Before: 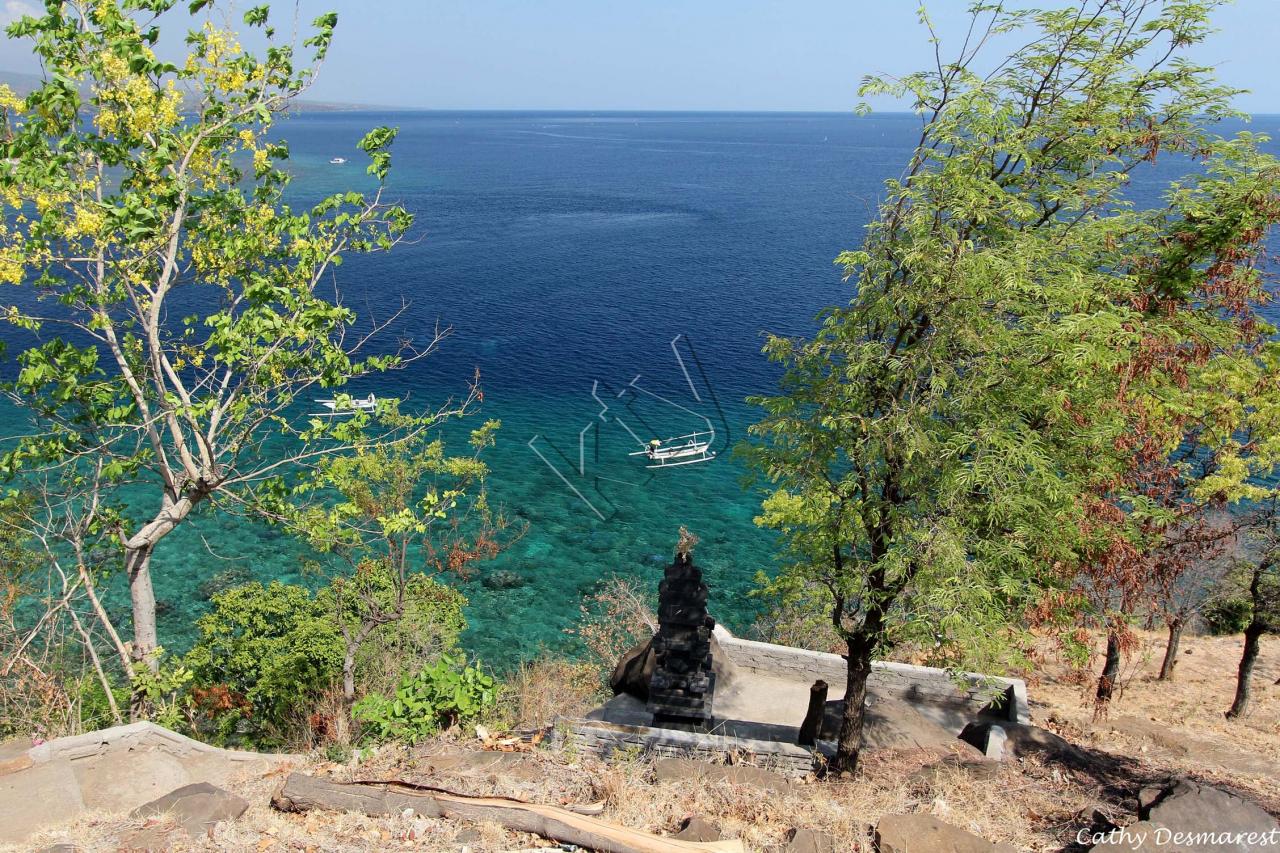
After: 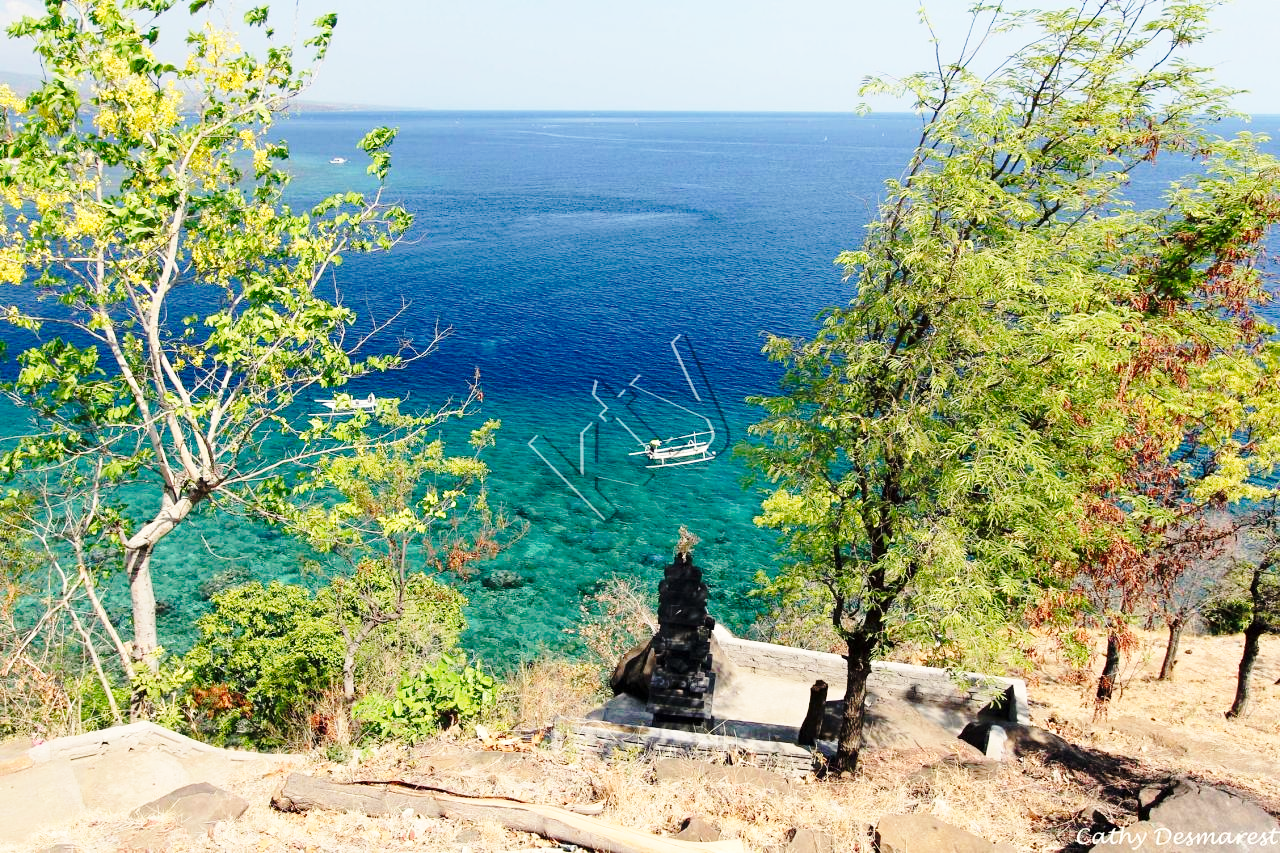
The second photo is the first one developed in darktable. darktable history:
color balance rgb: highlights gain › chroma 3%, highlights gain › hue 75.9°, perceptual saturation grading › global saturation -2.825%, perceptual saturation grading › shadows -1.883%, global vibrance 20%
base curve: curves: ch0 [(0, 0) (0.032, 0.037) (0.105, 0.228) (0.435, 0.76) (0.856, 0.983) (1, 1)], preserve colors none
